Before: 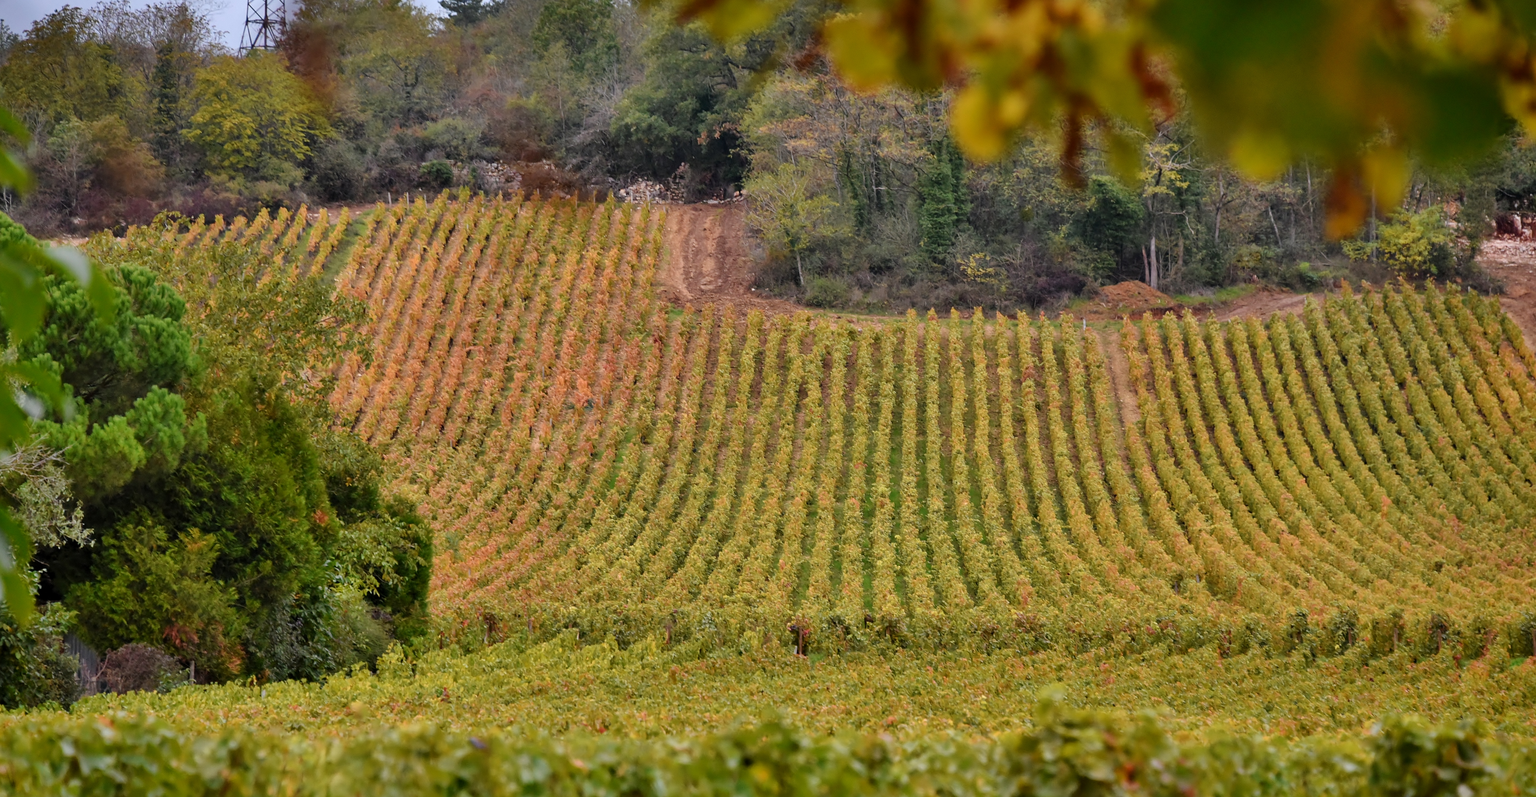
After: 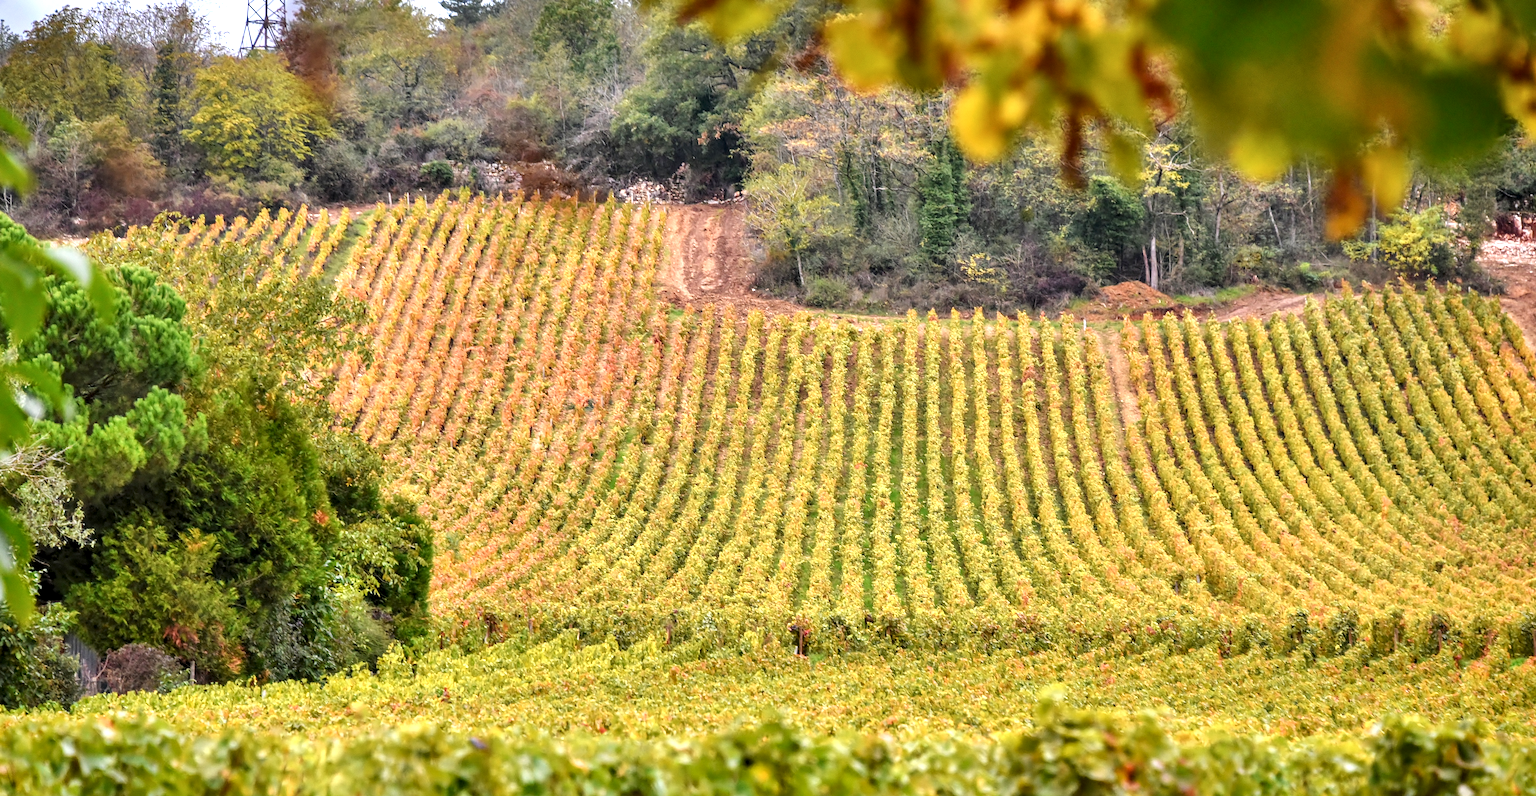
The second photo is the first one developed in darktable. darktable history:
exposure: black level correction 0, exposure 1.1 EV, compensate highlight preservation false
local contrast: detail 130%
